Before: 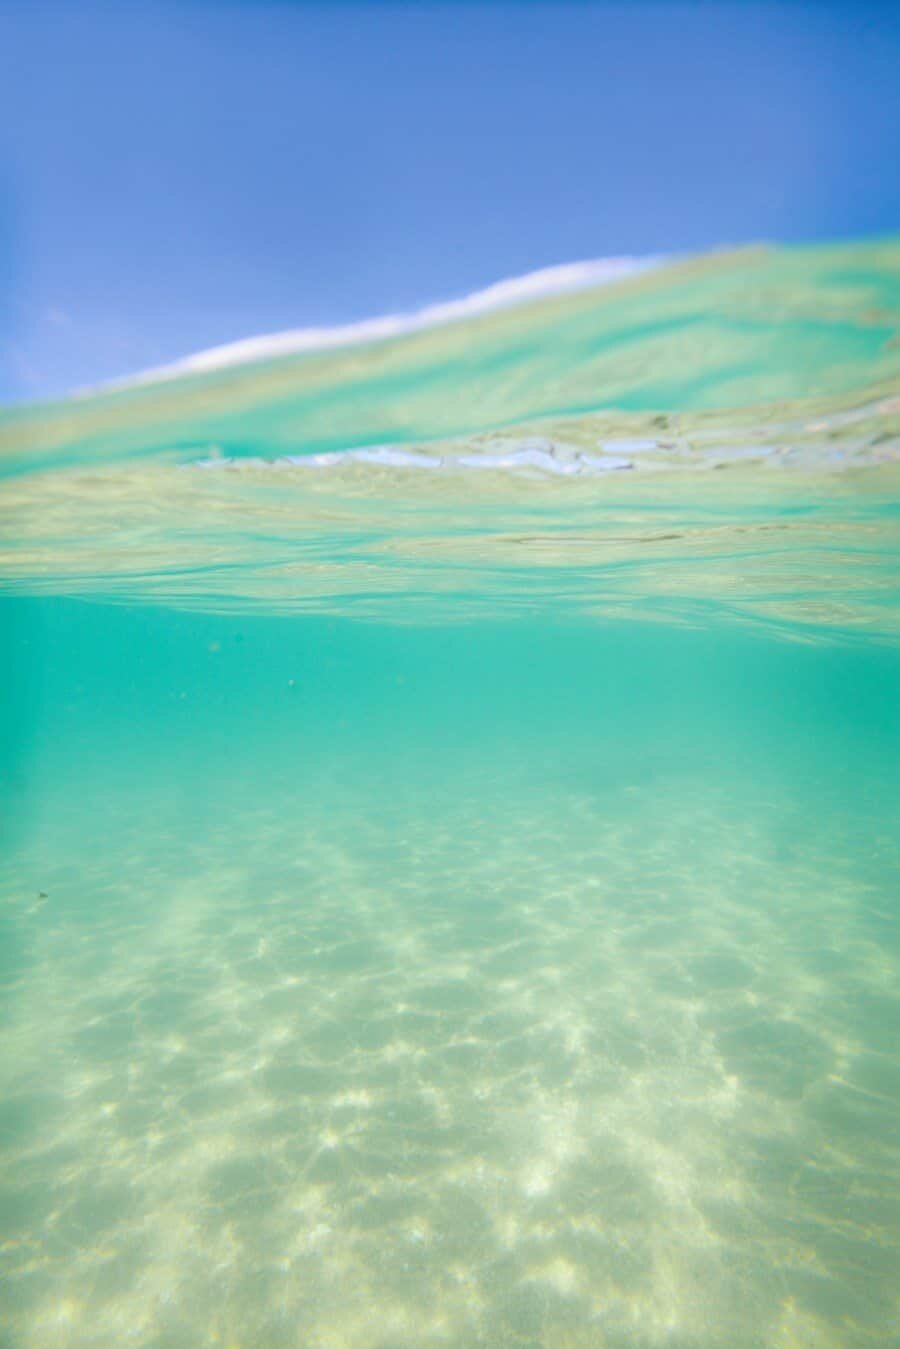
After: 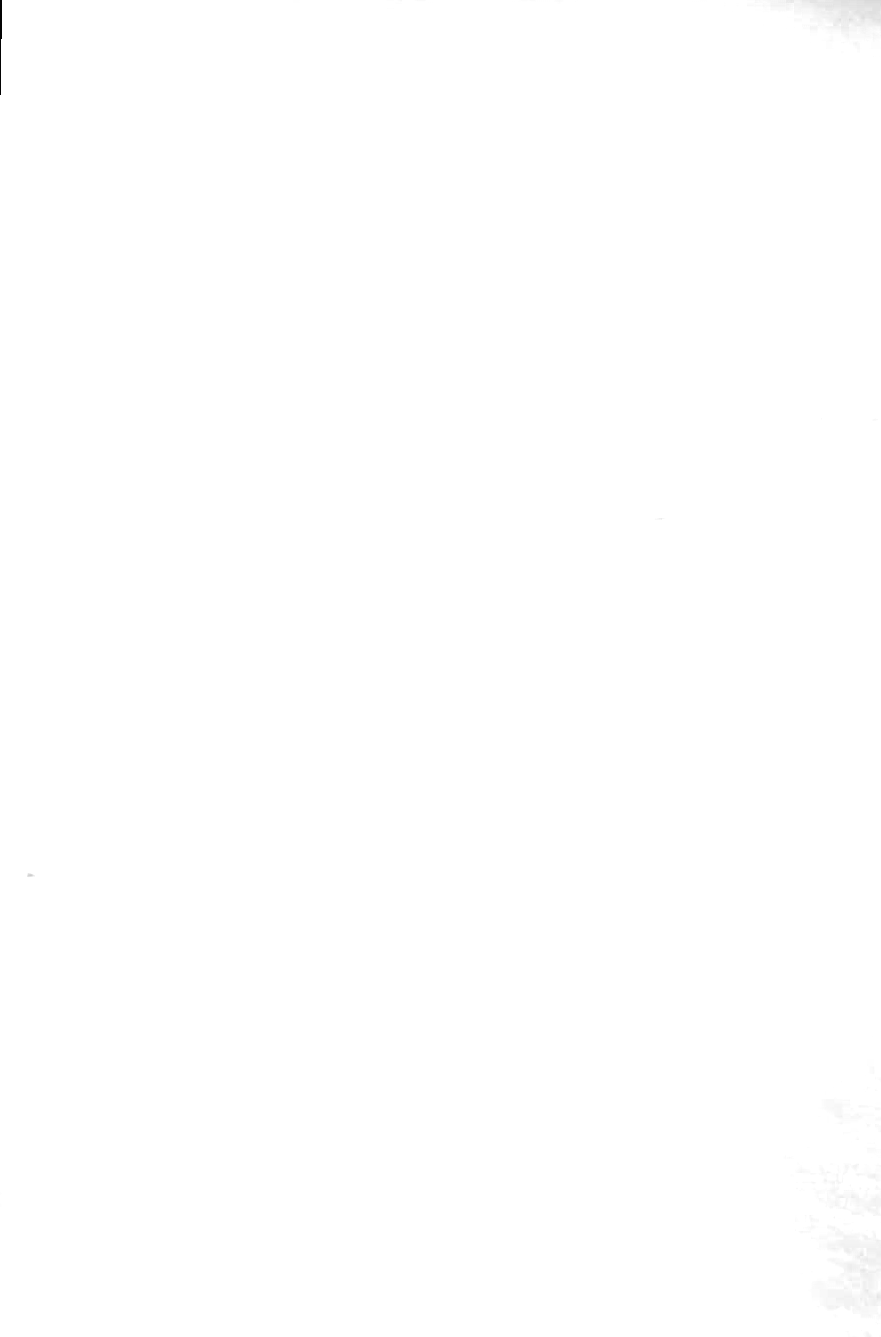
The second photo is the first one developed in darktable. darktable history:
rotate and perspective: rotation 0.226°, lens shift (vertical) -0.042, crop left 0.023, crop right 0.982, crop top 0.006, crop bottom 0.994
monochrome: on, module defaults
exposure: black level correction 0, exposure 2.327 EV, compensate exposure bias true, compensate highlight preservation false
sharpen: on, module defaults
color zones: curves: ch0 [(0.099, 0.624) (0.257, 0.596) (0.384, 0.376) (0.529, 0.492) (0.697, 0.564) (0.768, 0.532) (0.908, 0.644)]; ch1 [(0.112, 0.564) (0.254, 0.612) (0.432, 0.676) (0.592, 0.456) (0.743, 0.684) (0.888, 0.536)]; ch2 [(0.25, 0.5) (0.469, 0.36) (0.75, 0.5)]
